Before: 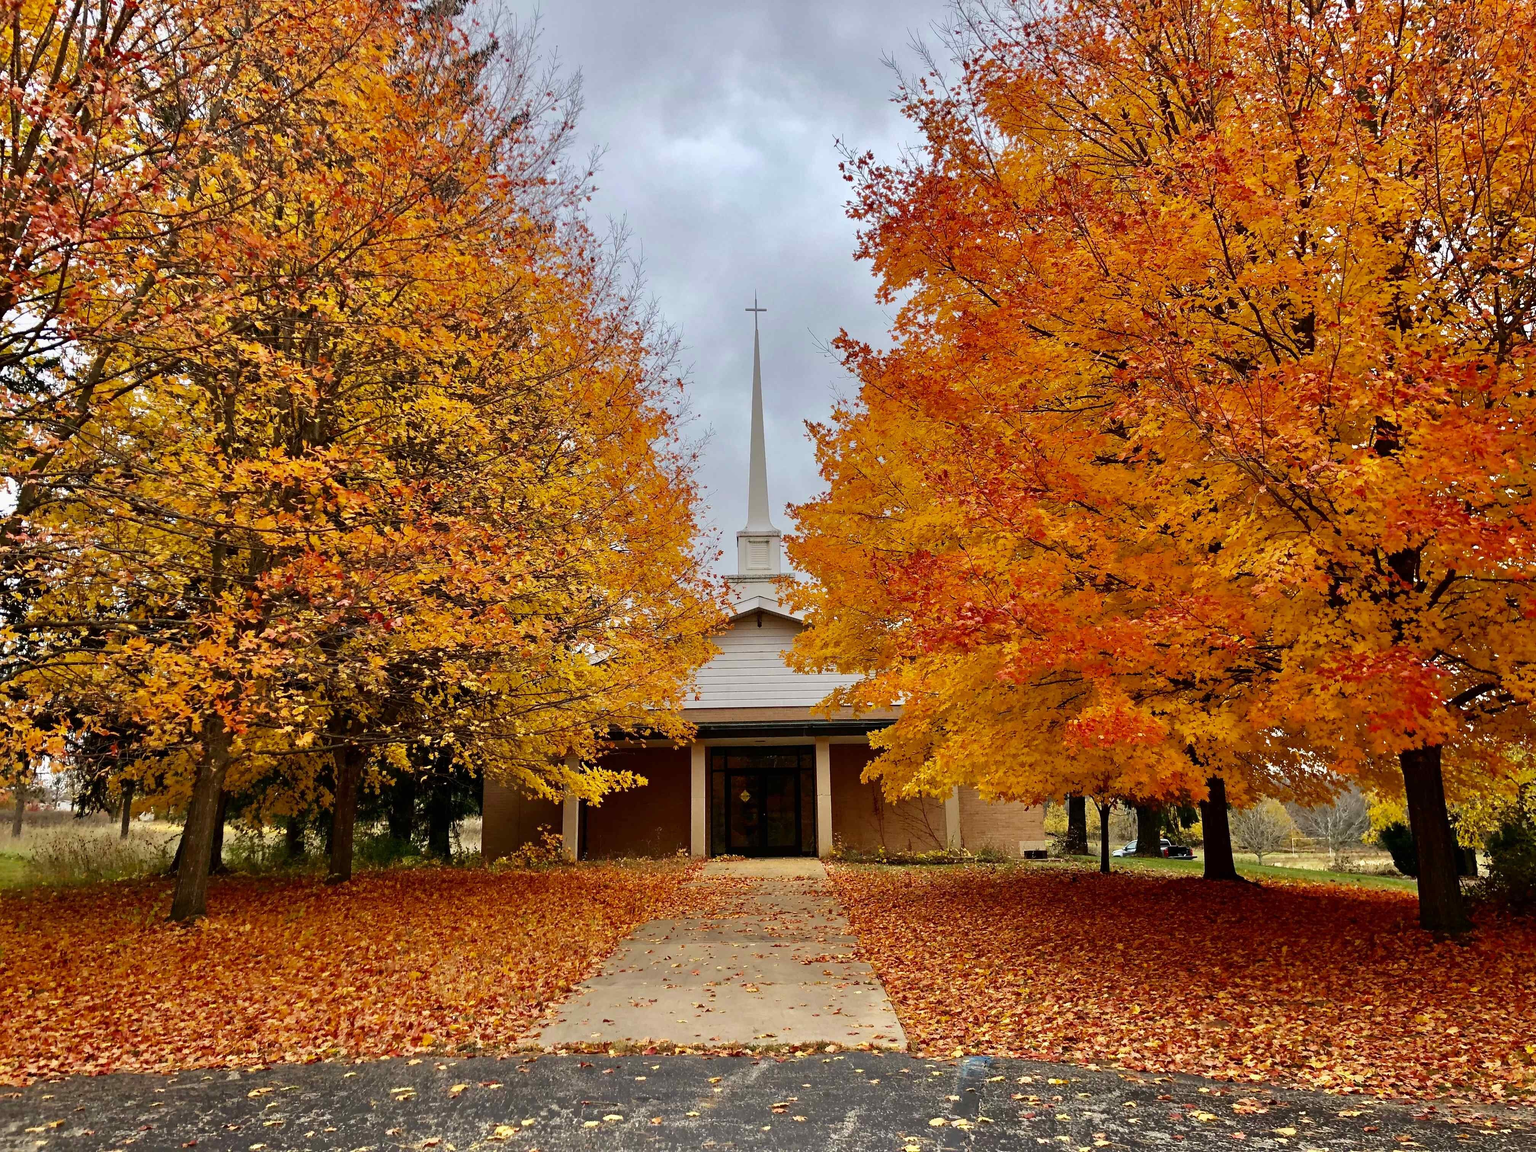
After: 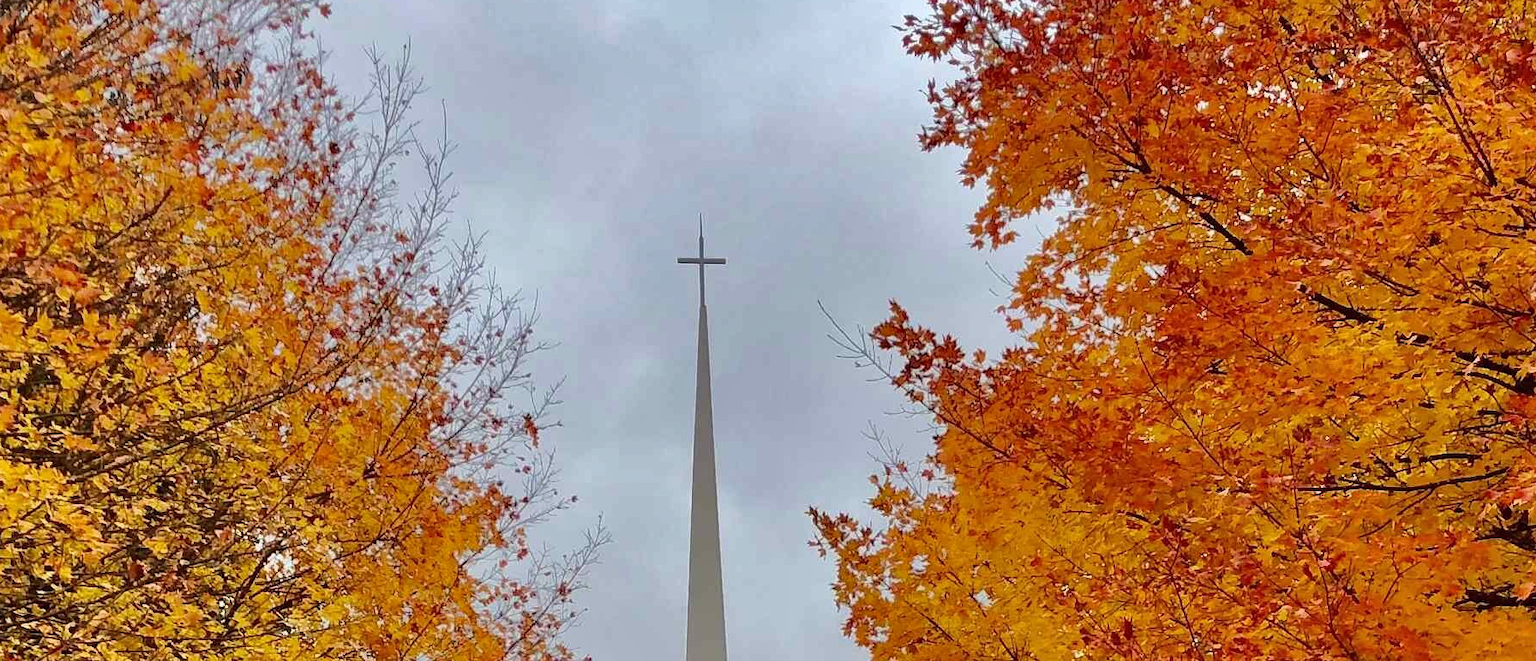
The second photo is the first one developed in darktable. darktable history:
shadows and highlights: shadows 47.52, highlights -42.83, soften with gaussian
crop: left 28.936%, top 16.834%, right 26.602%, bottom 57.611%
